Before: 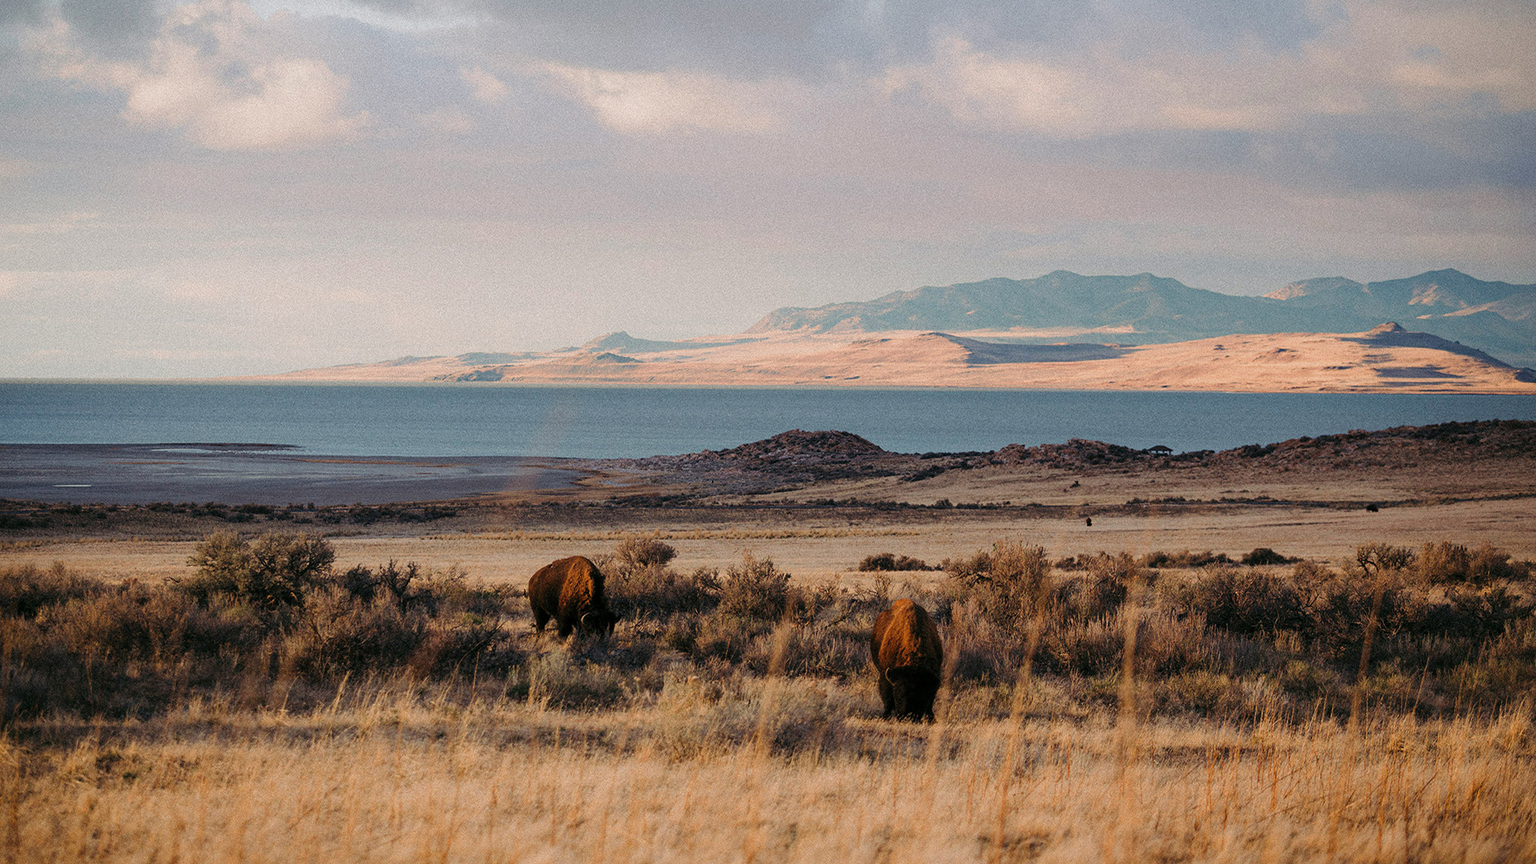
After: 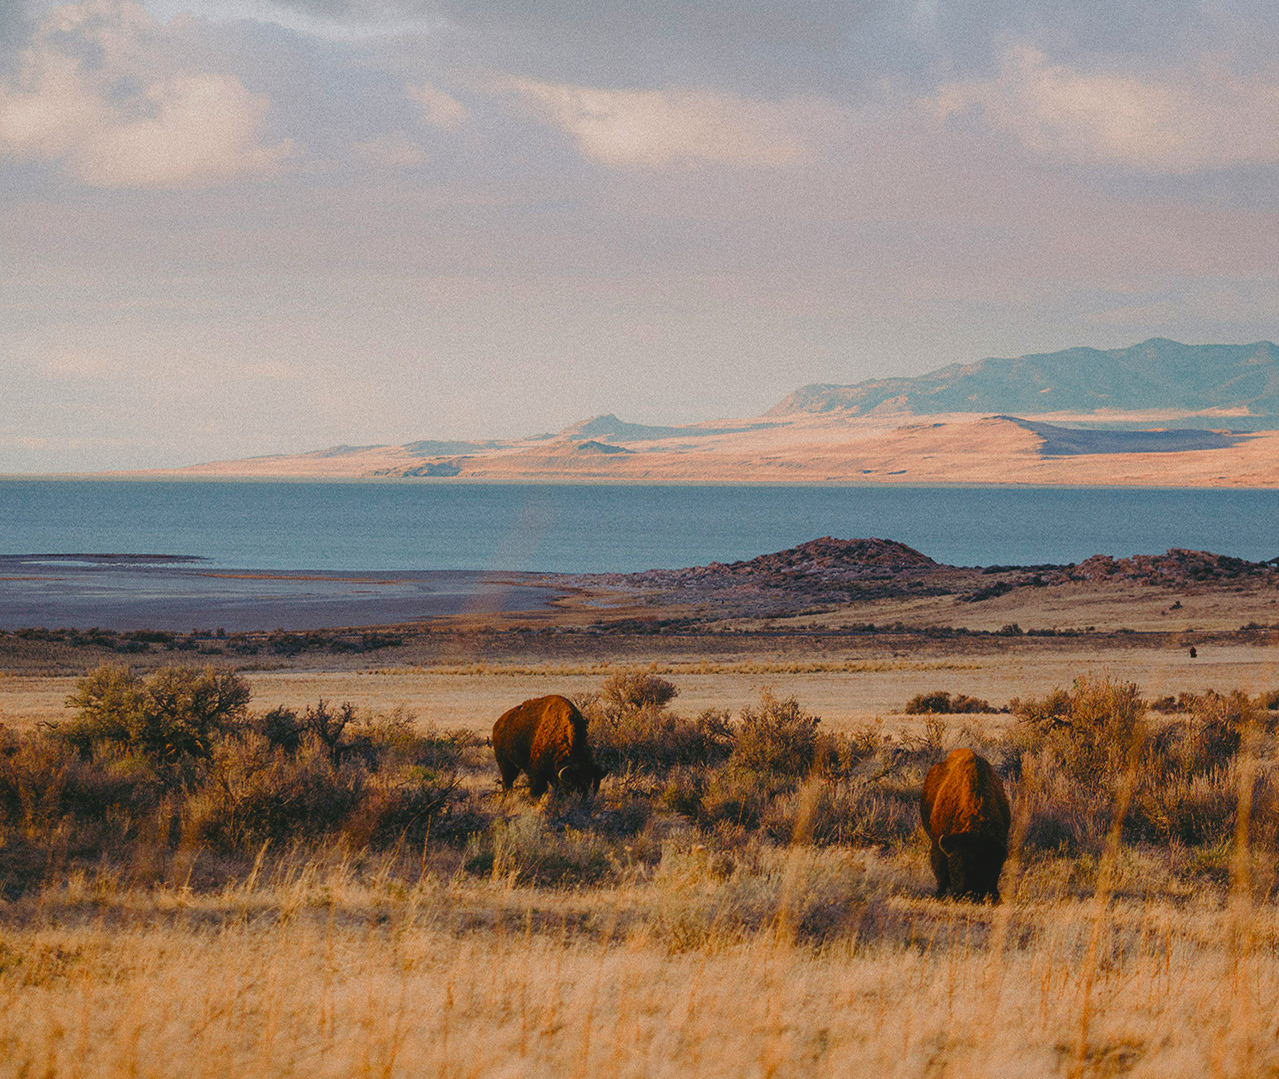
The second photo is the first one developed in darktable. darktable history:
lowpass: radius 0.1, contrast 0.85, saturation 1.1, unbound 0
color balance rgb: perceptual saturation grading › global saturation 20%, perceptual saturation grading › highlights -25%, perceptual saturation grading › shadows 25%
crop and rotate: left 8.786%, right 24.548%
